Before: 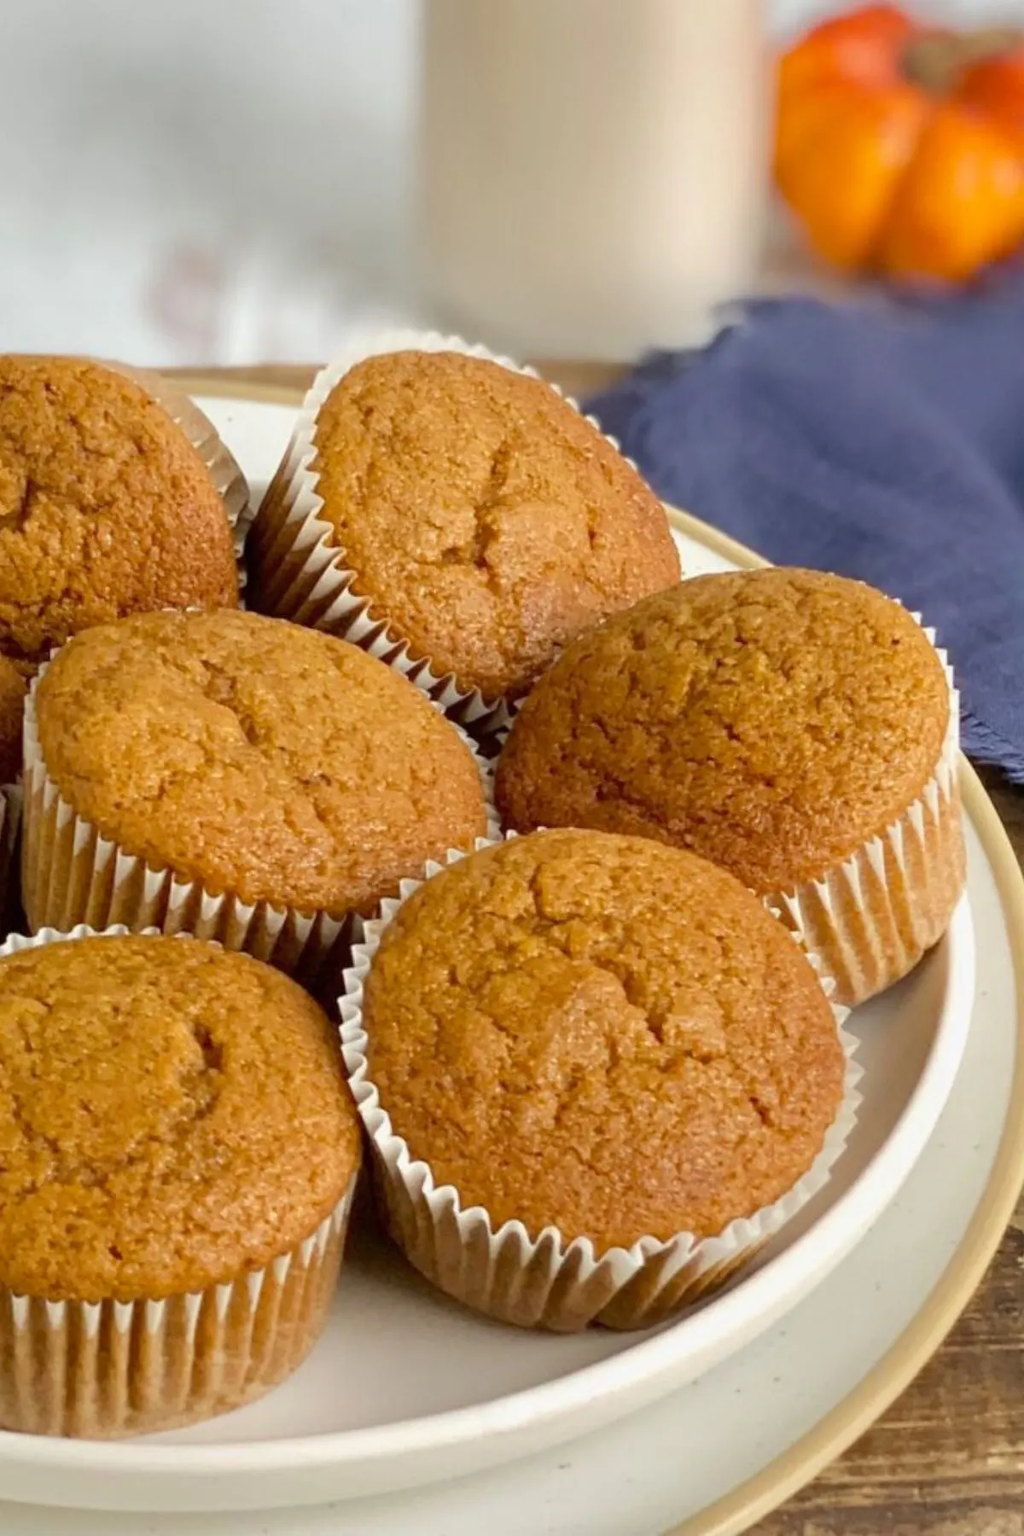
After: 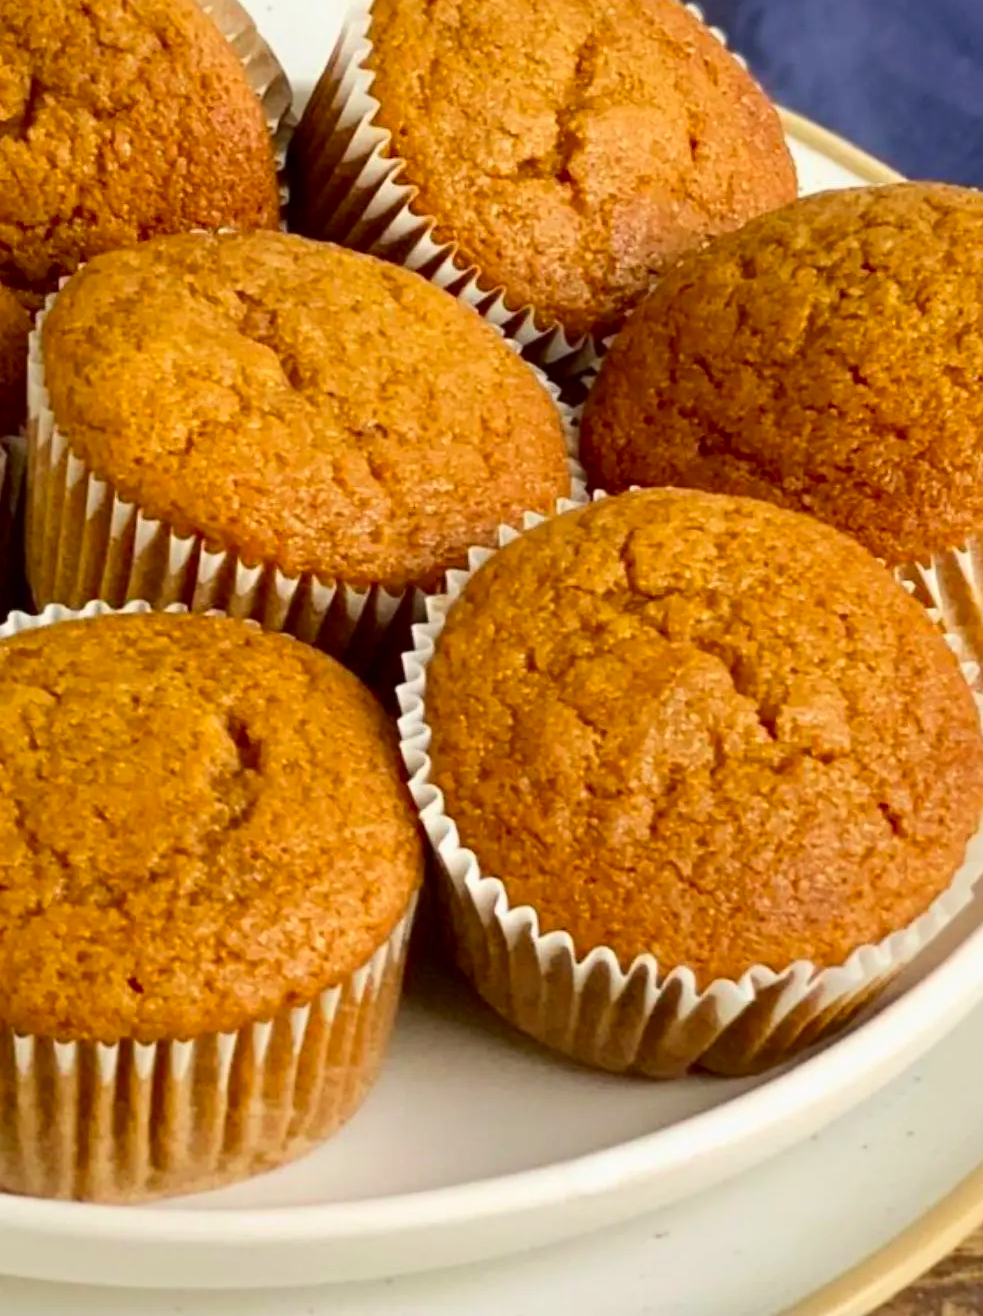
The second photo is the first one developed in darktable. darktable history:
contrast brightness saturation: contrast 0.175, saturation 0.301
crop: top 26.874%, right 18.06%
